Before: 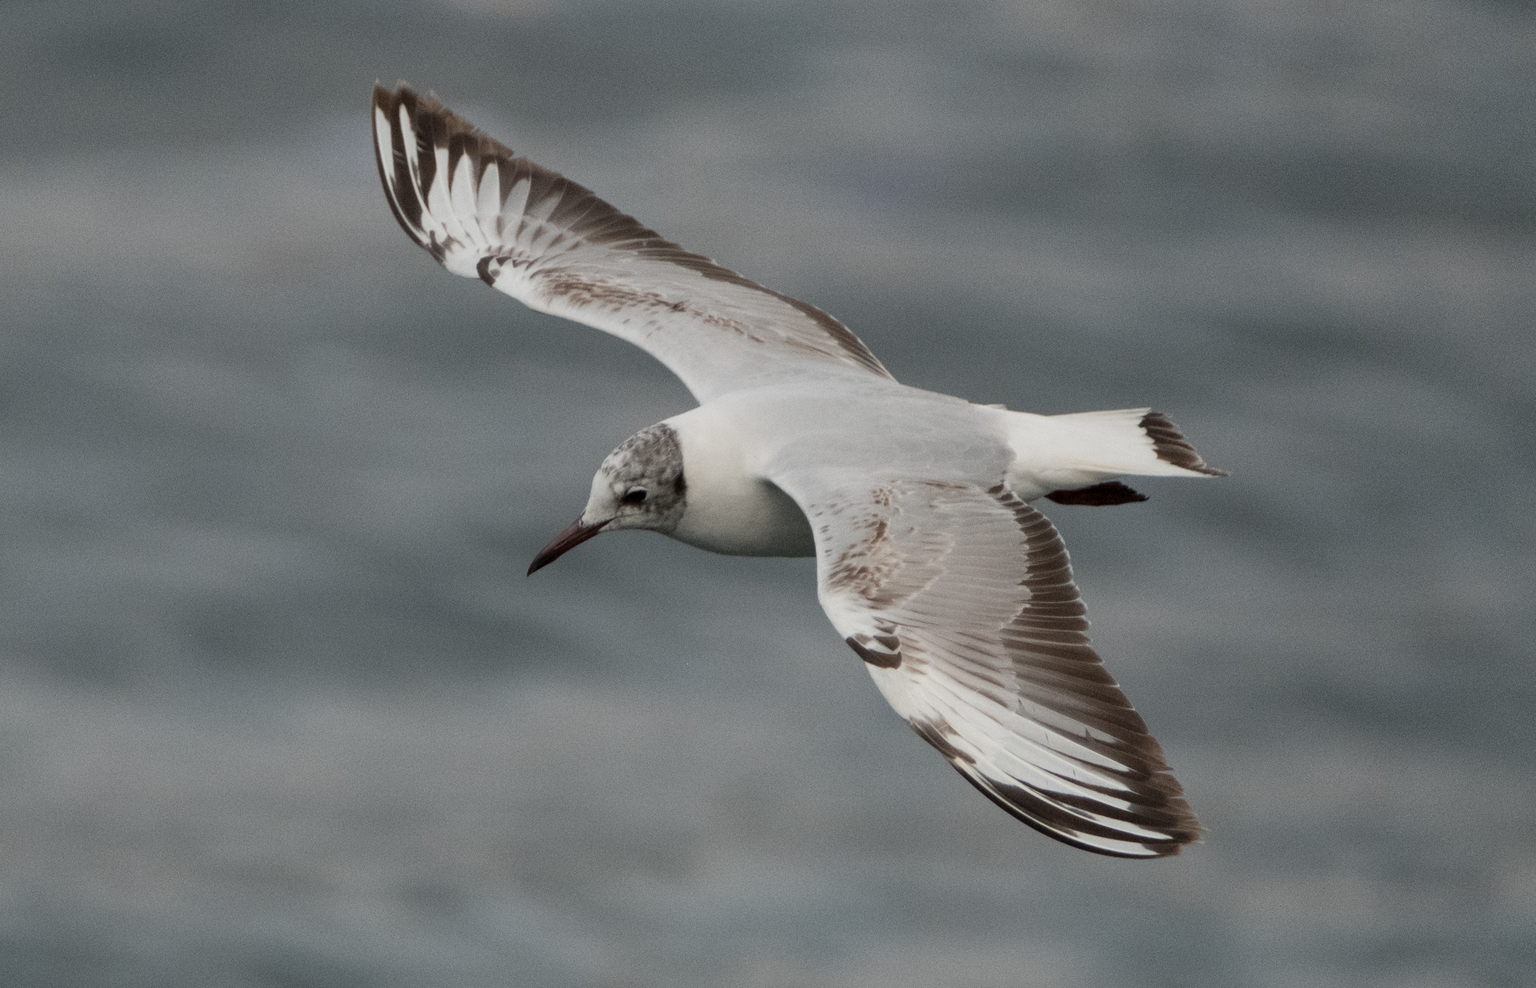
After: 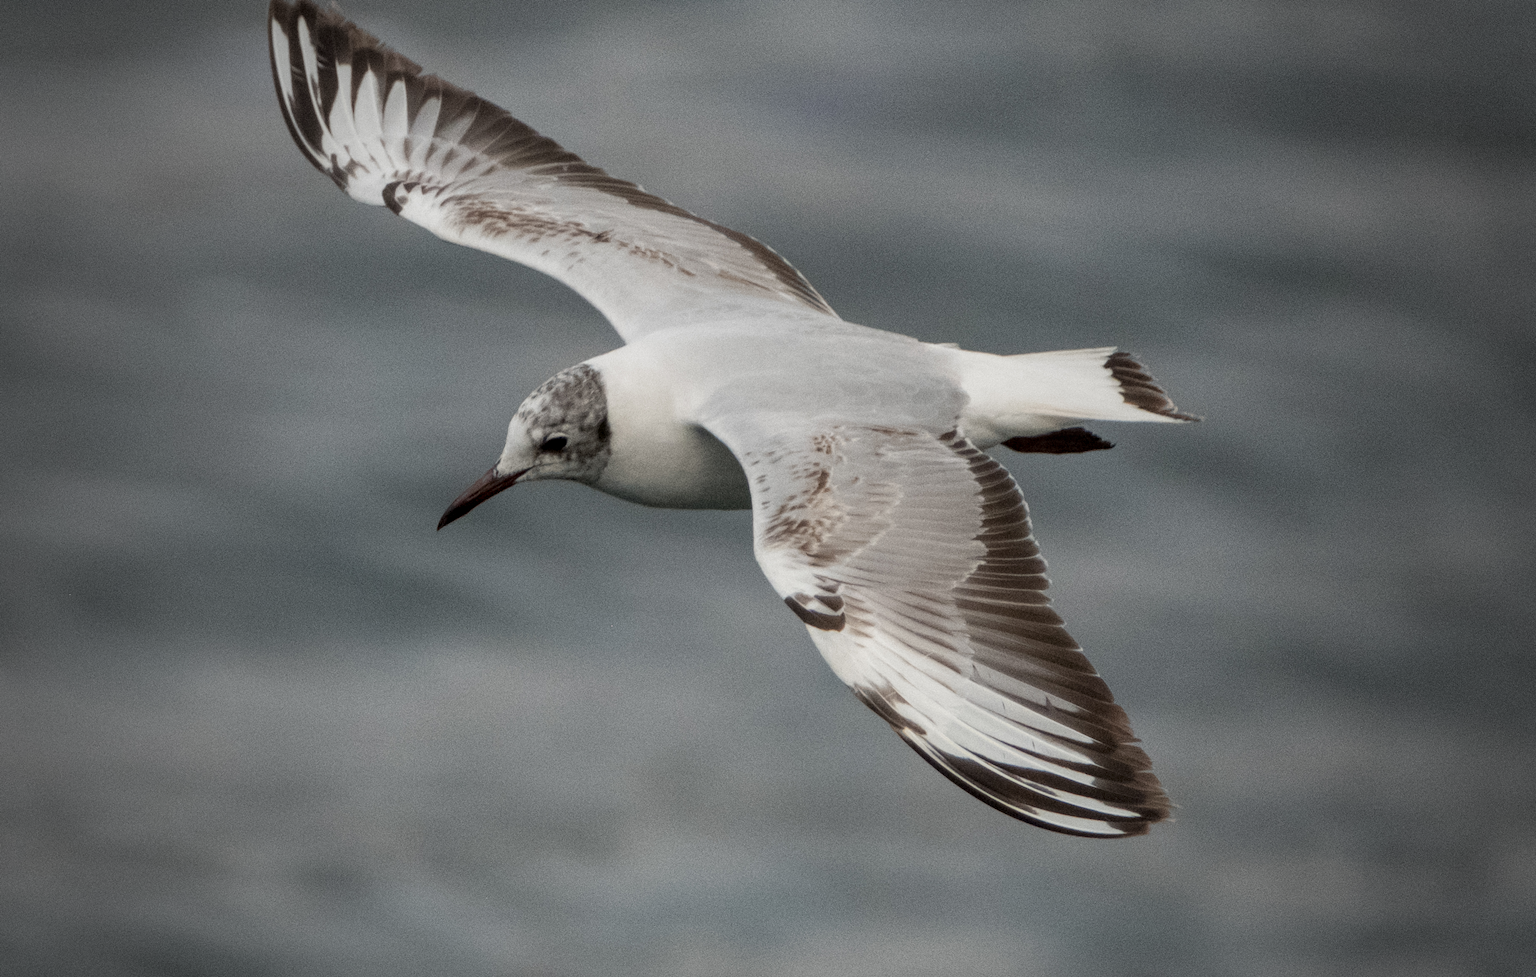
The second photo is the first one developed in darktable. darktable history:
vignetting: fall-off start 64.34%, width/height ratio 0.875
crop and rotate: left 8.238%, top 9.107%
local contrast: on, module defaults
